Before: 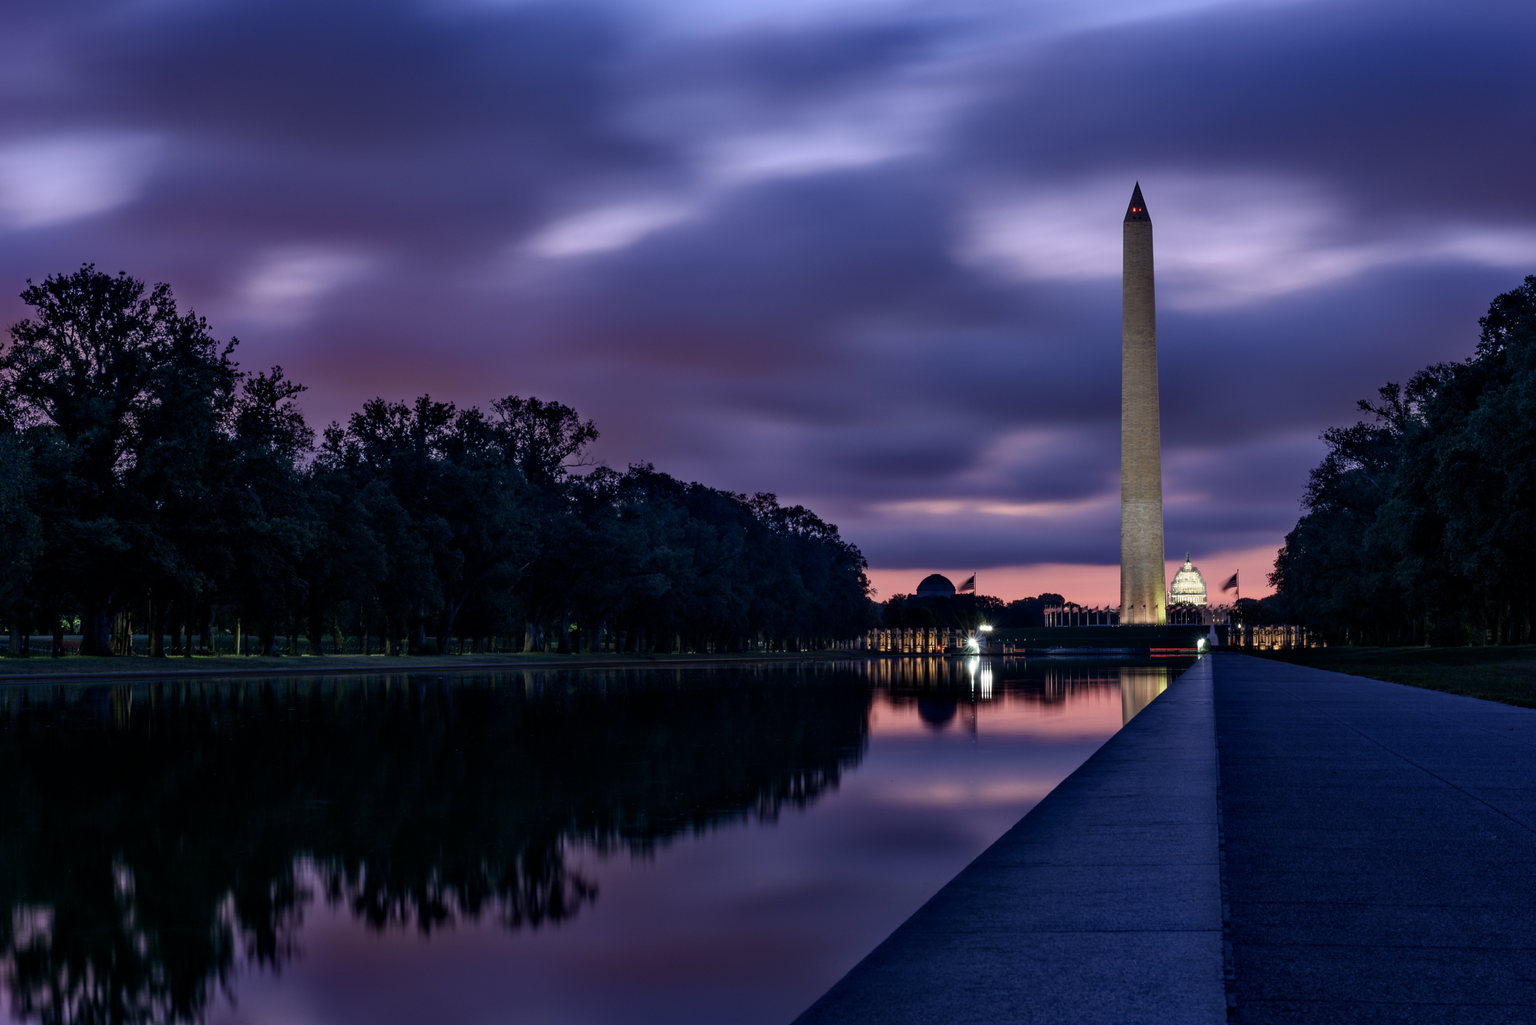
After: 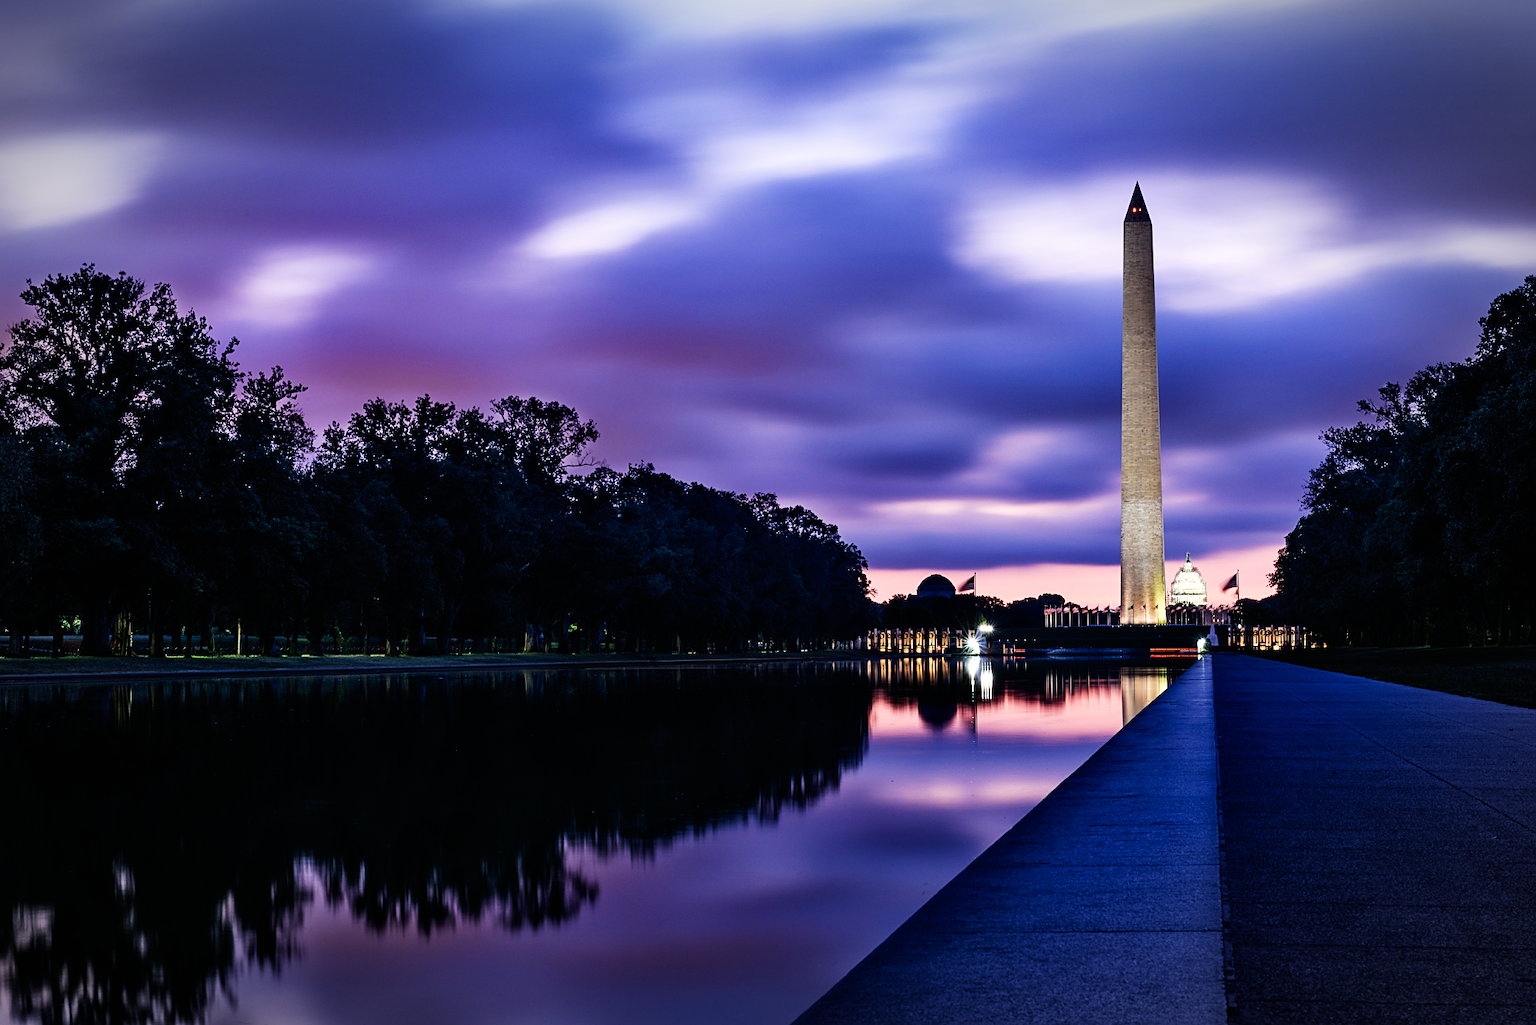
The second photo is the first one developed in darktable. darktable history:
vignetting: automatic ratio true
base curve: curves: ch0 [(0, 0) (0.007, 0.004) (0.027, 0.03) (0.046, 0.07) (0.207, 0.54) (0.442, 0.872) (0.673, 0.972) (1, 1)], preserve colors none
sharpen: on, module defaults
